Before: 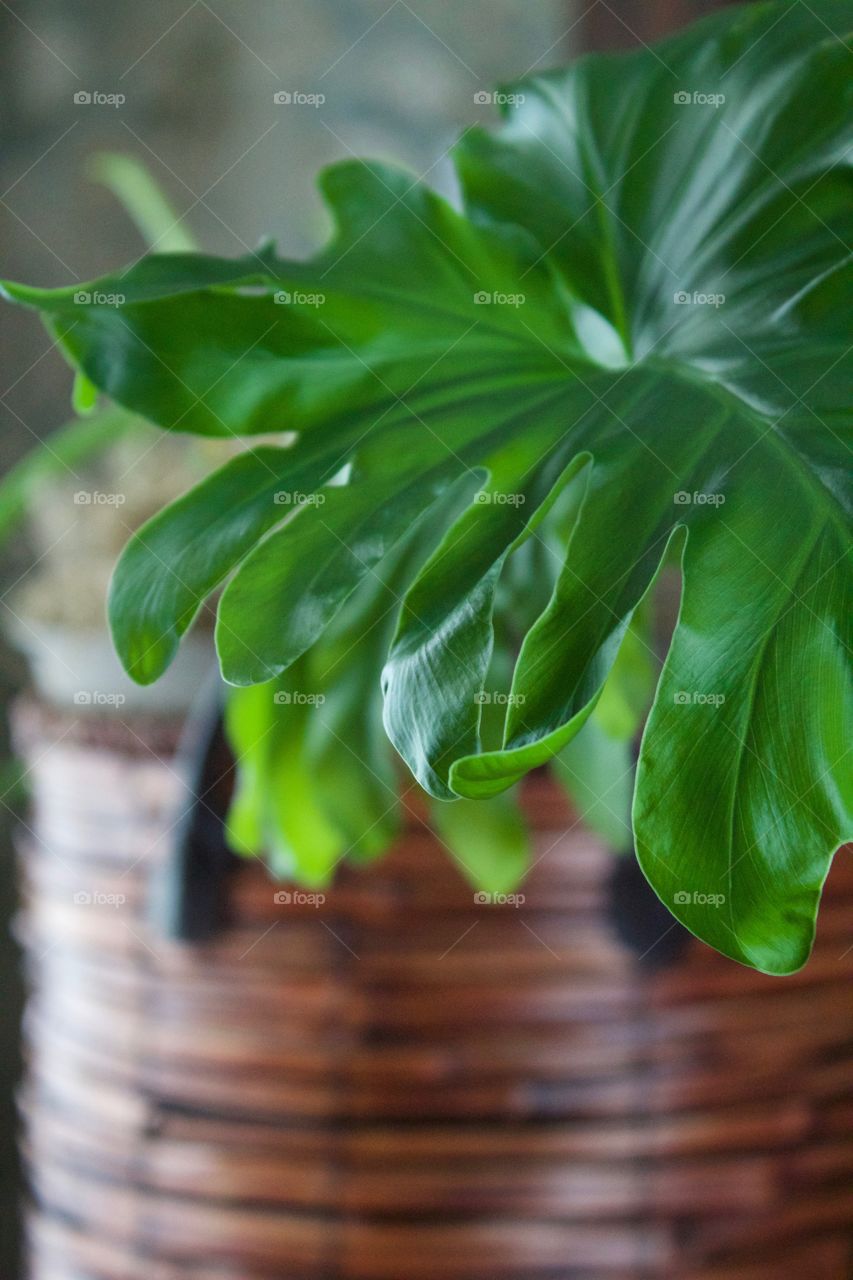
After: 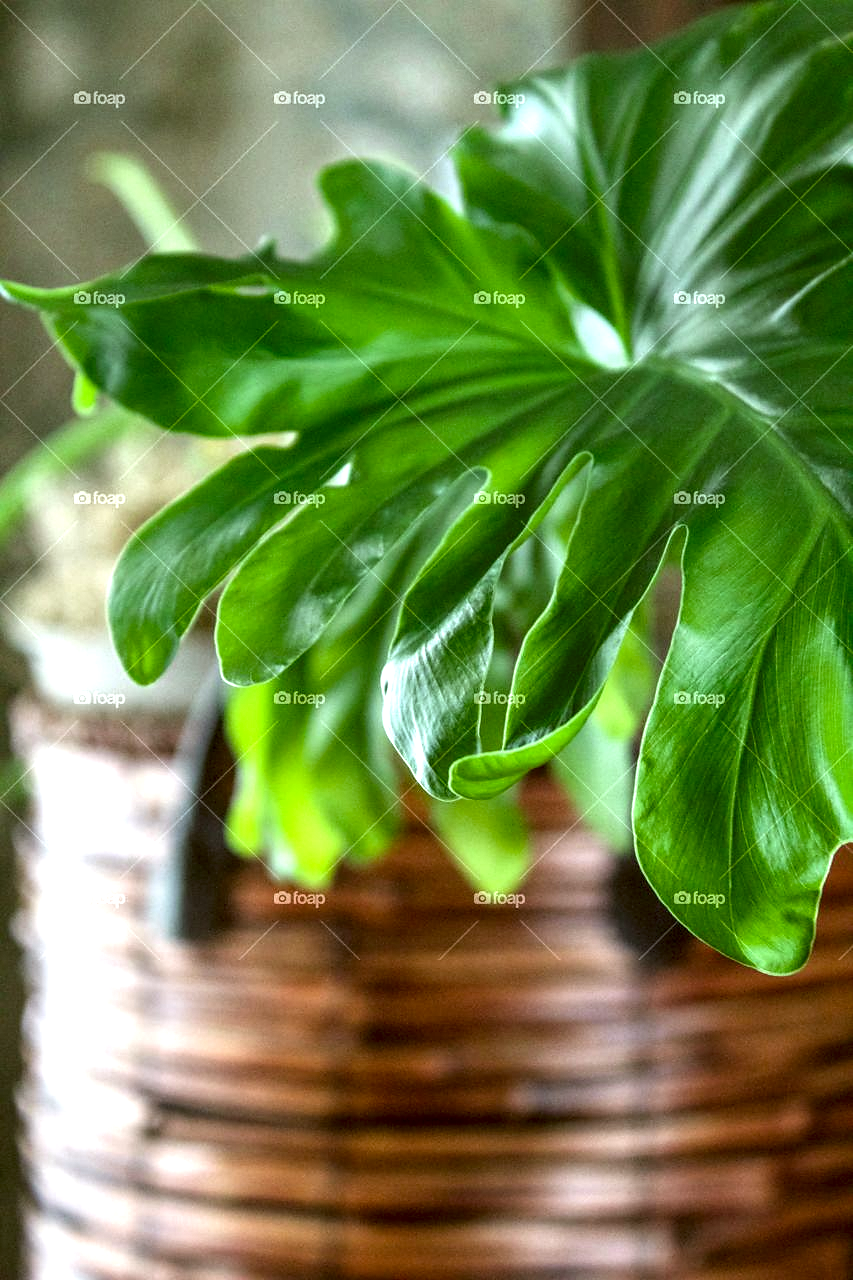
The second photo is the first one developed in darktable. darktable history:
local contrast: highlights 65%, shadows 54%, detail 169%, midtone range 0.514
white balance: red 0.984, blue 1.059
exposure: black level correction 0, exposure 0.6 EV, compensate exposure bias true, compensate highlight preservation false
color correction: highlights a* -1.43, highlights b* 10.12, shadows a* 0.395, shadows b* 19.35
sharpen: radius 1.458, amount 0.398, threshold 1.271
